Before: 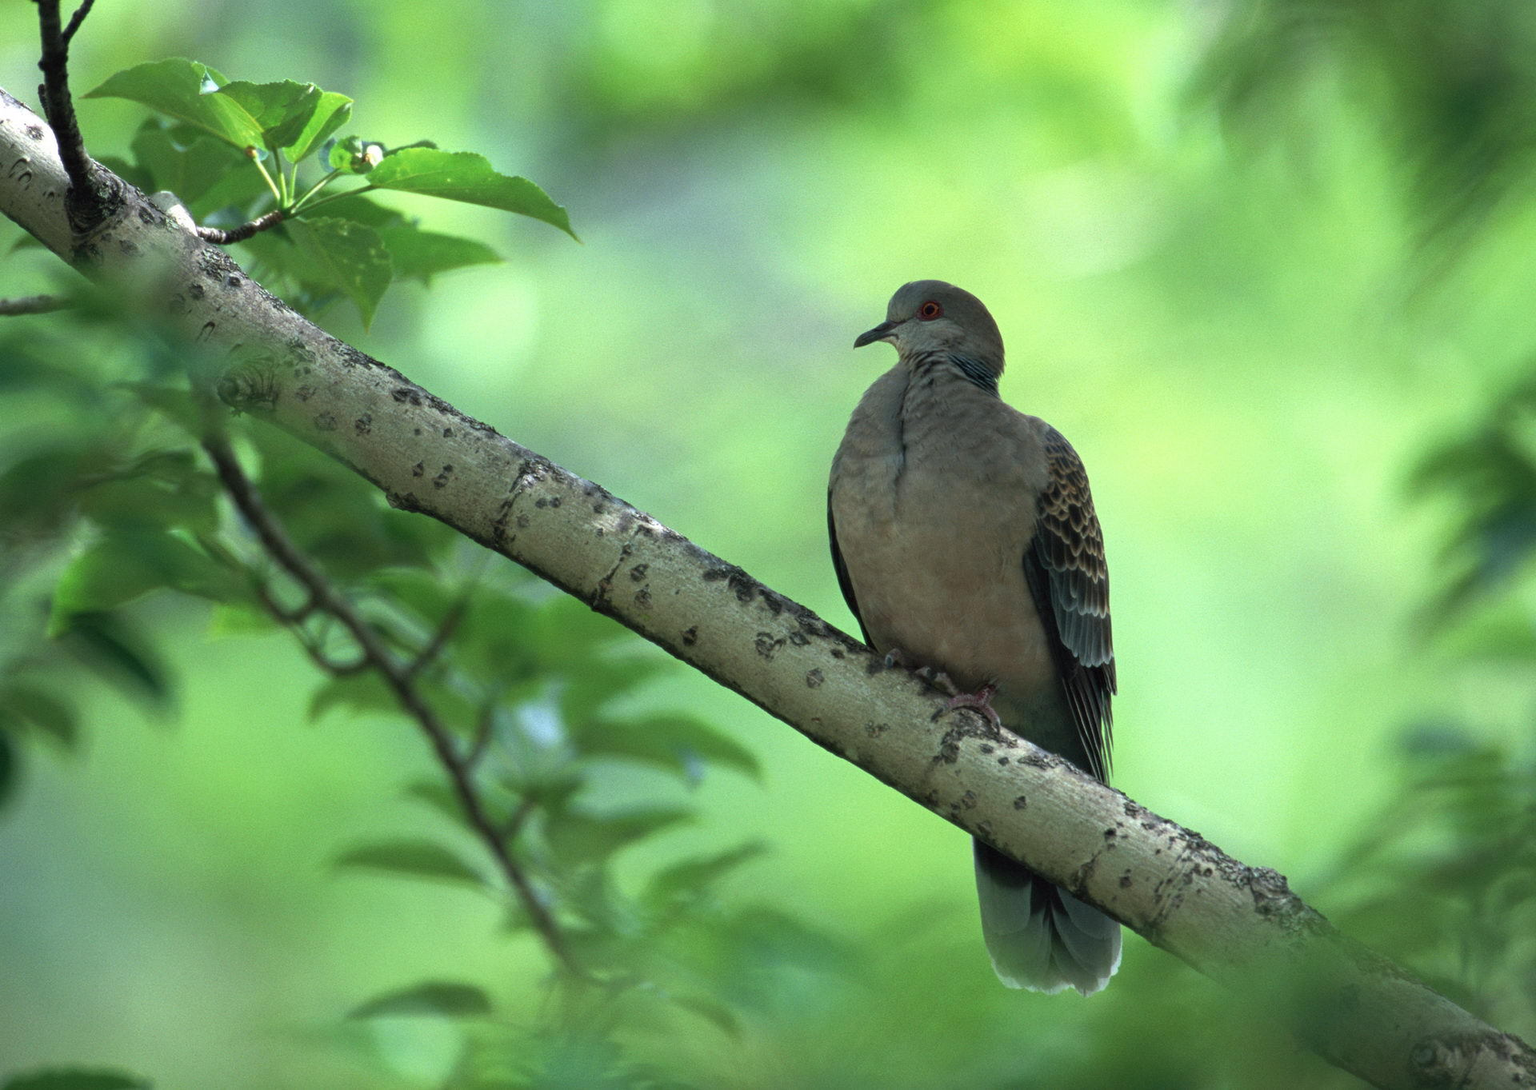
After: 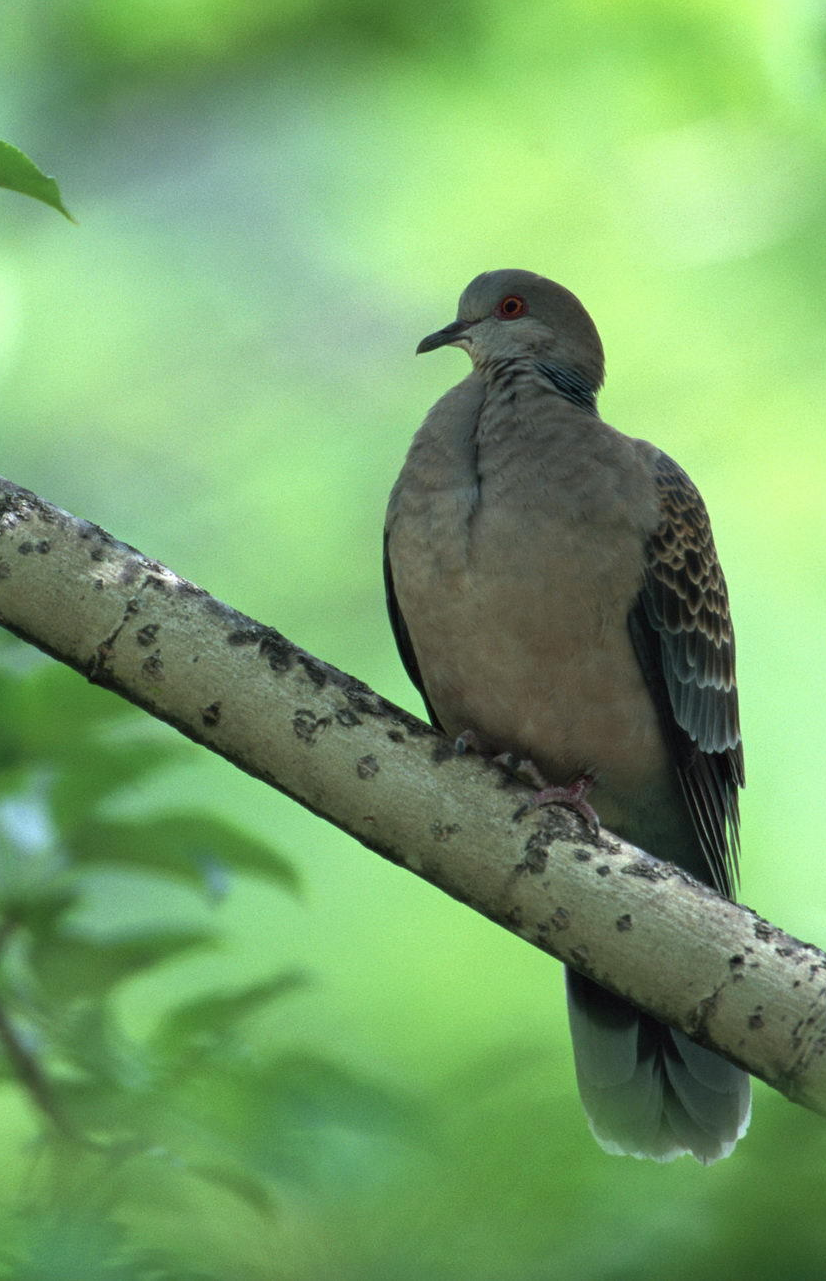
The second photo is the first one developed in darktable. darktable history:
crop: left 33.921%, top 5.955%, right 23.027%
